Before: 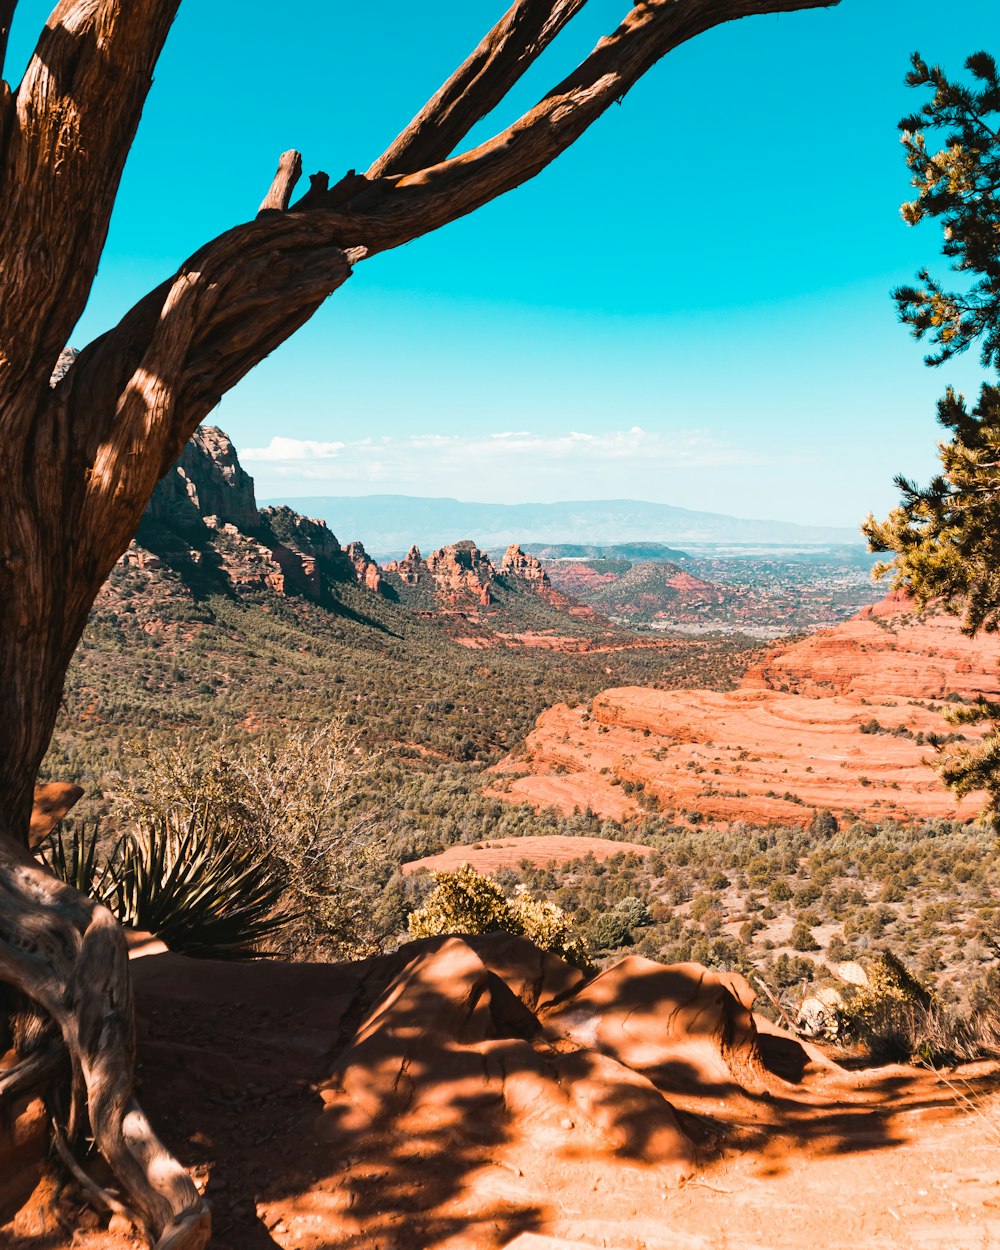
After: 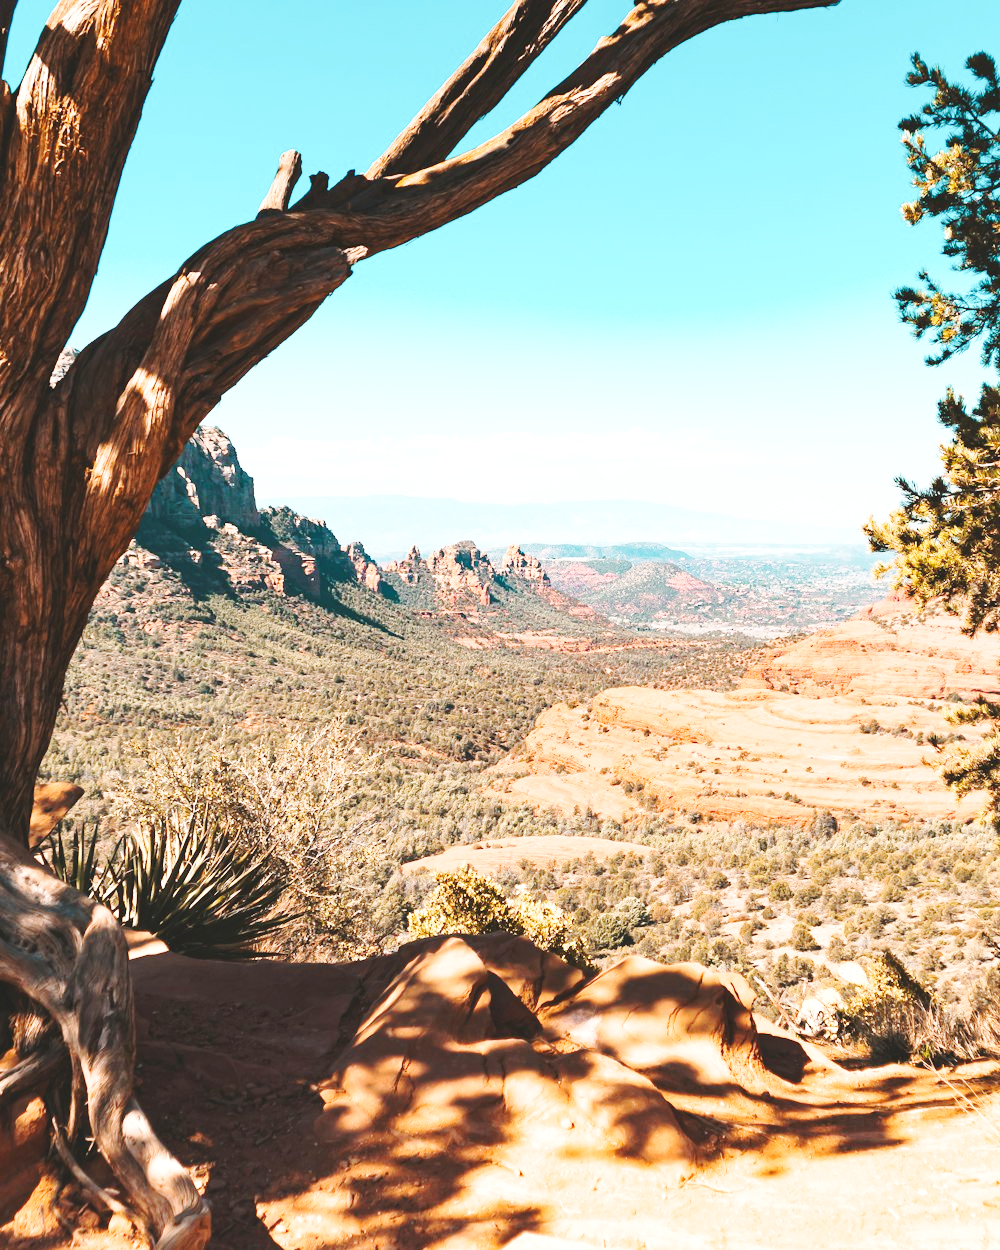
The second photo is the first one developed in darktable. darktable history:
base curve: curves: ch0 [(0, 0.007) (0.028, 0.063) (0.121, 0.311) (0.46, 0.743) (0.859, 0.957) (1, 1)], preserve colors none
white balance: emerald 1
exposure: exposure 0.4 EV, compensate highlight preservation false
